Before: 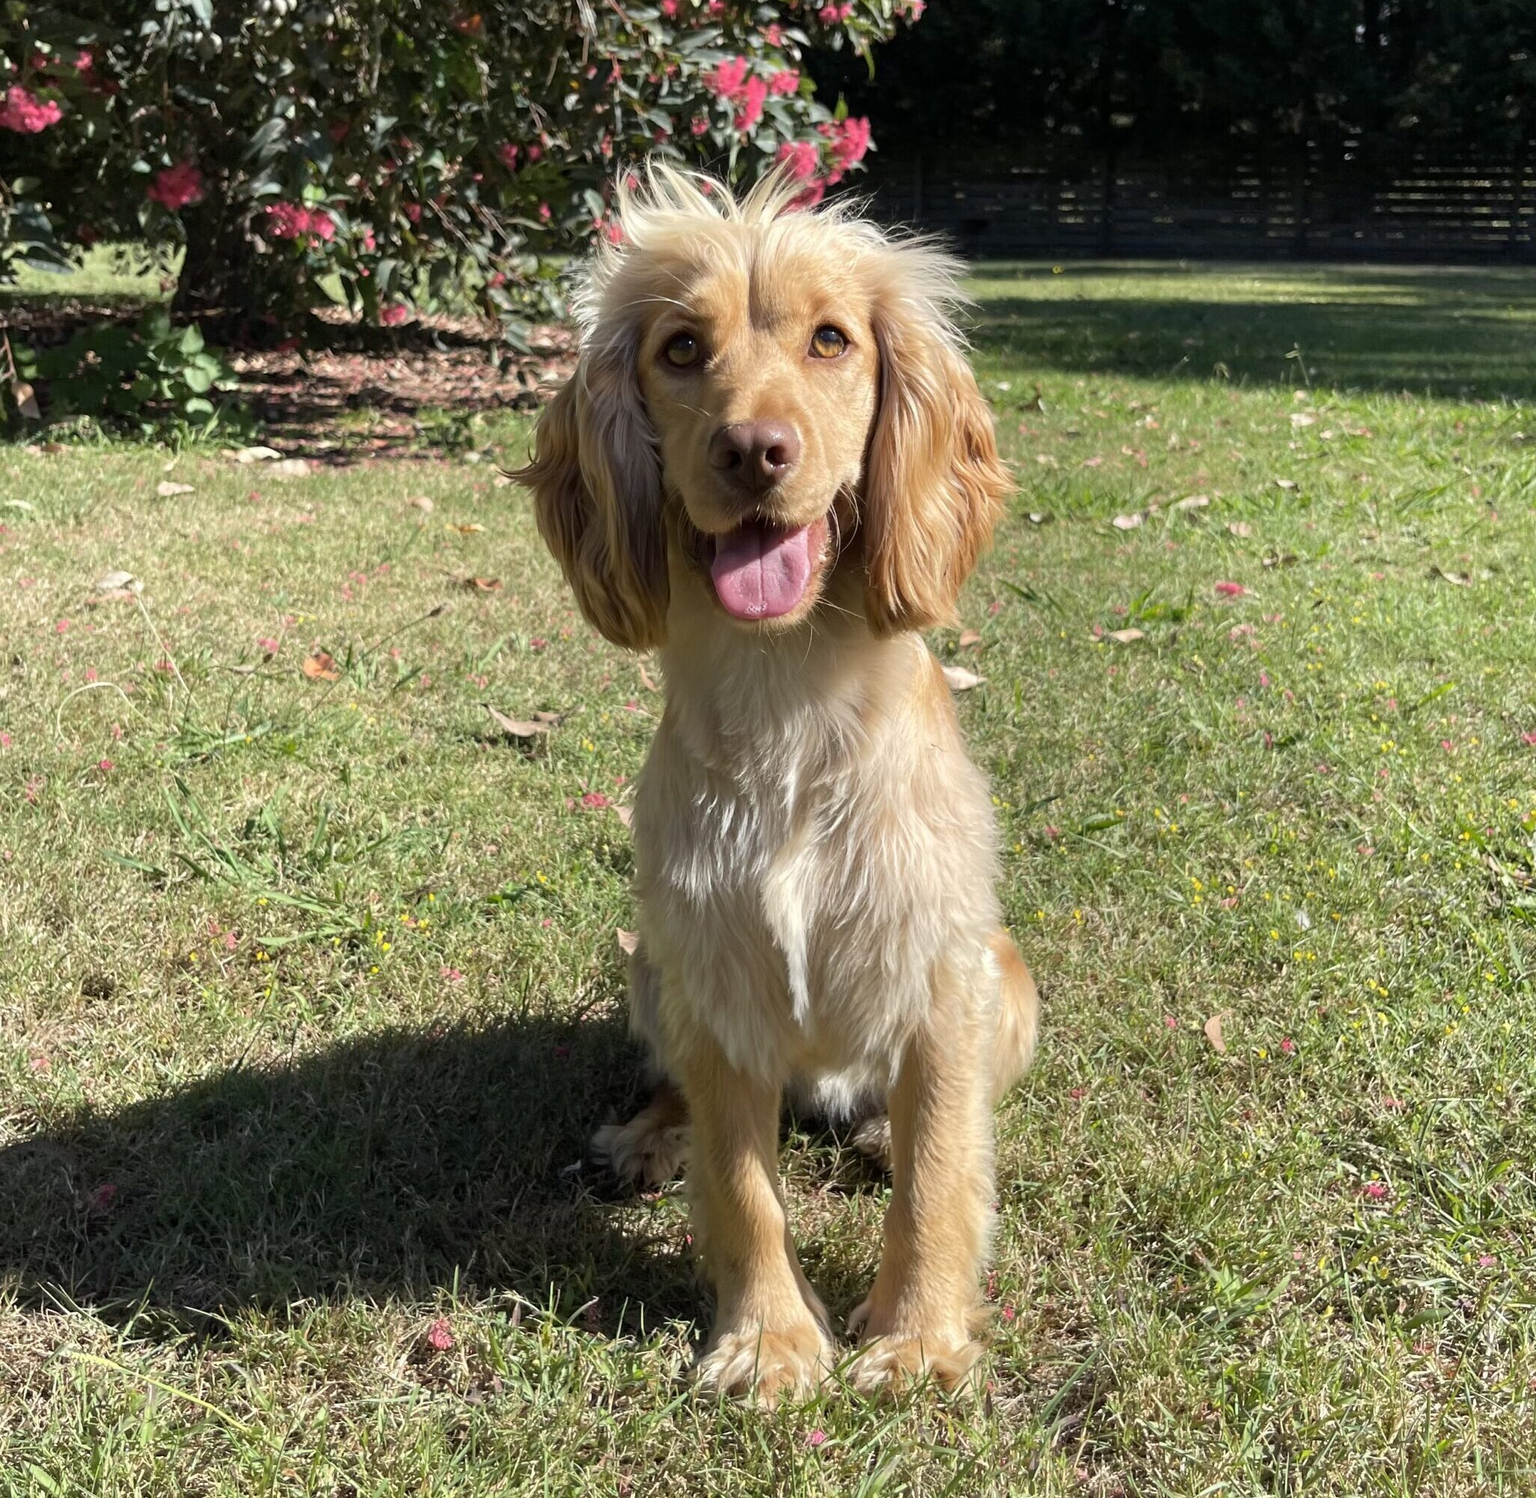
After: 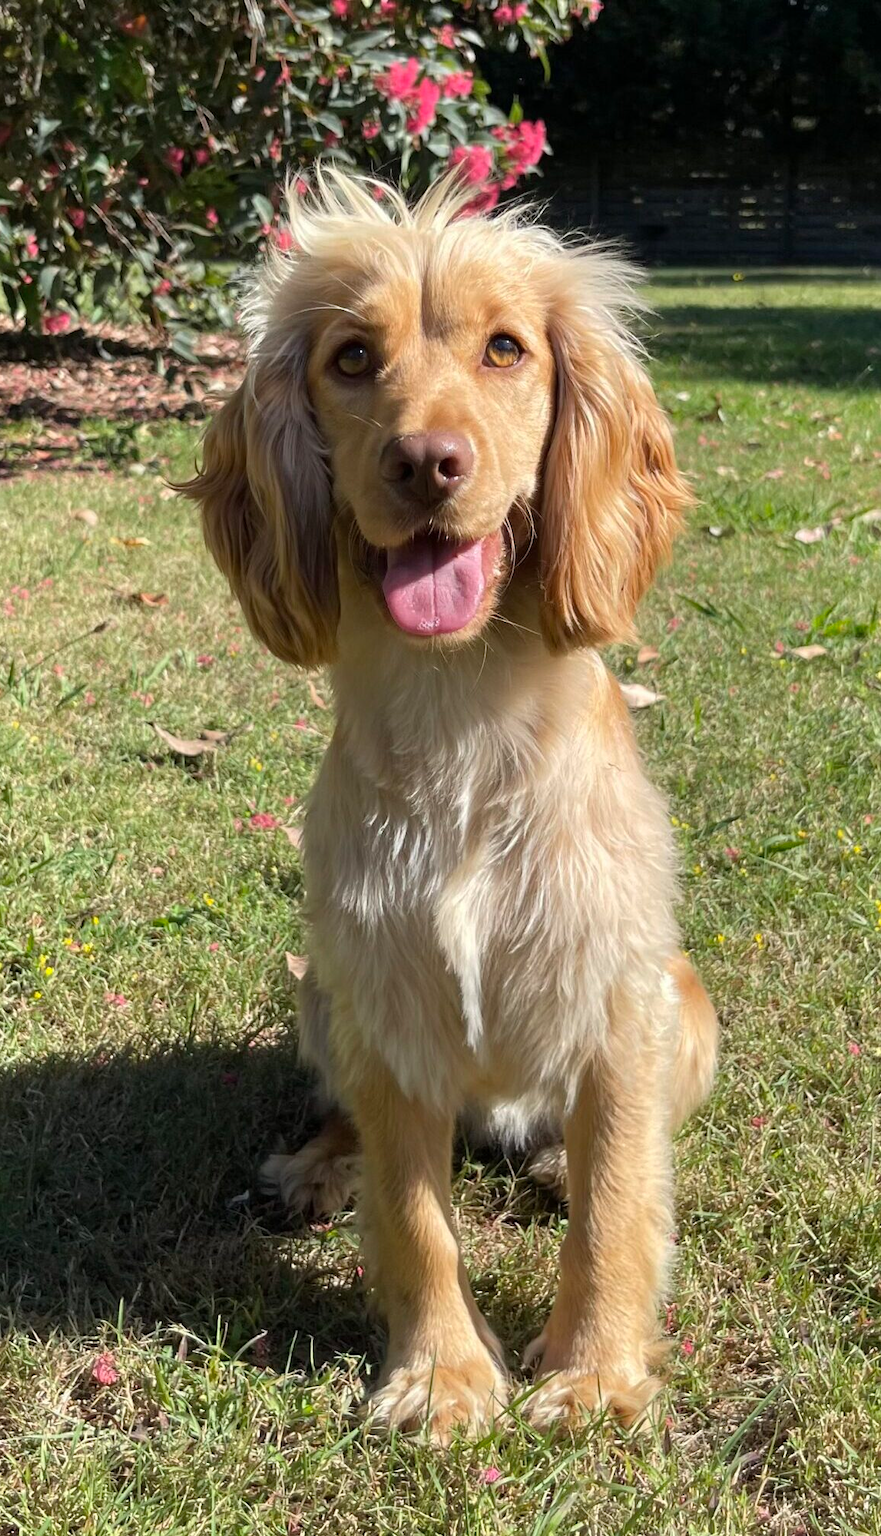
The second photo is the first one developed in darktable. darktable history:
crop: left 22.068%, right 21.983%, bottom 0.015%
